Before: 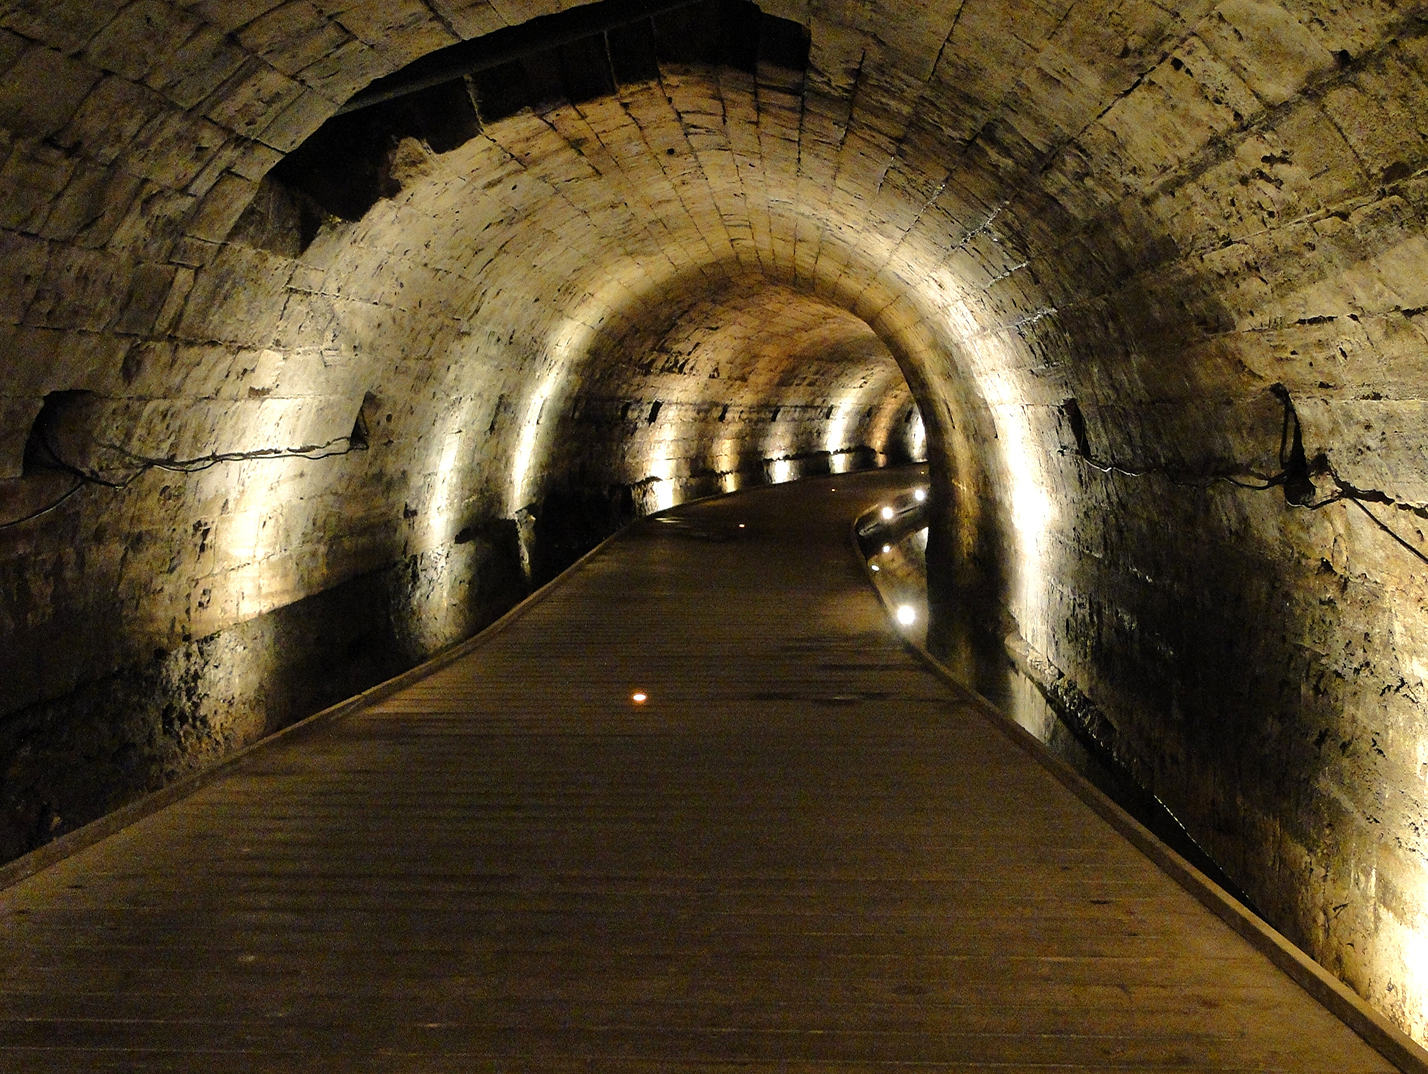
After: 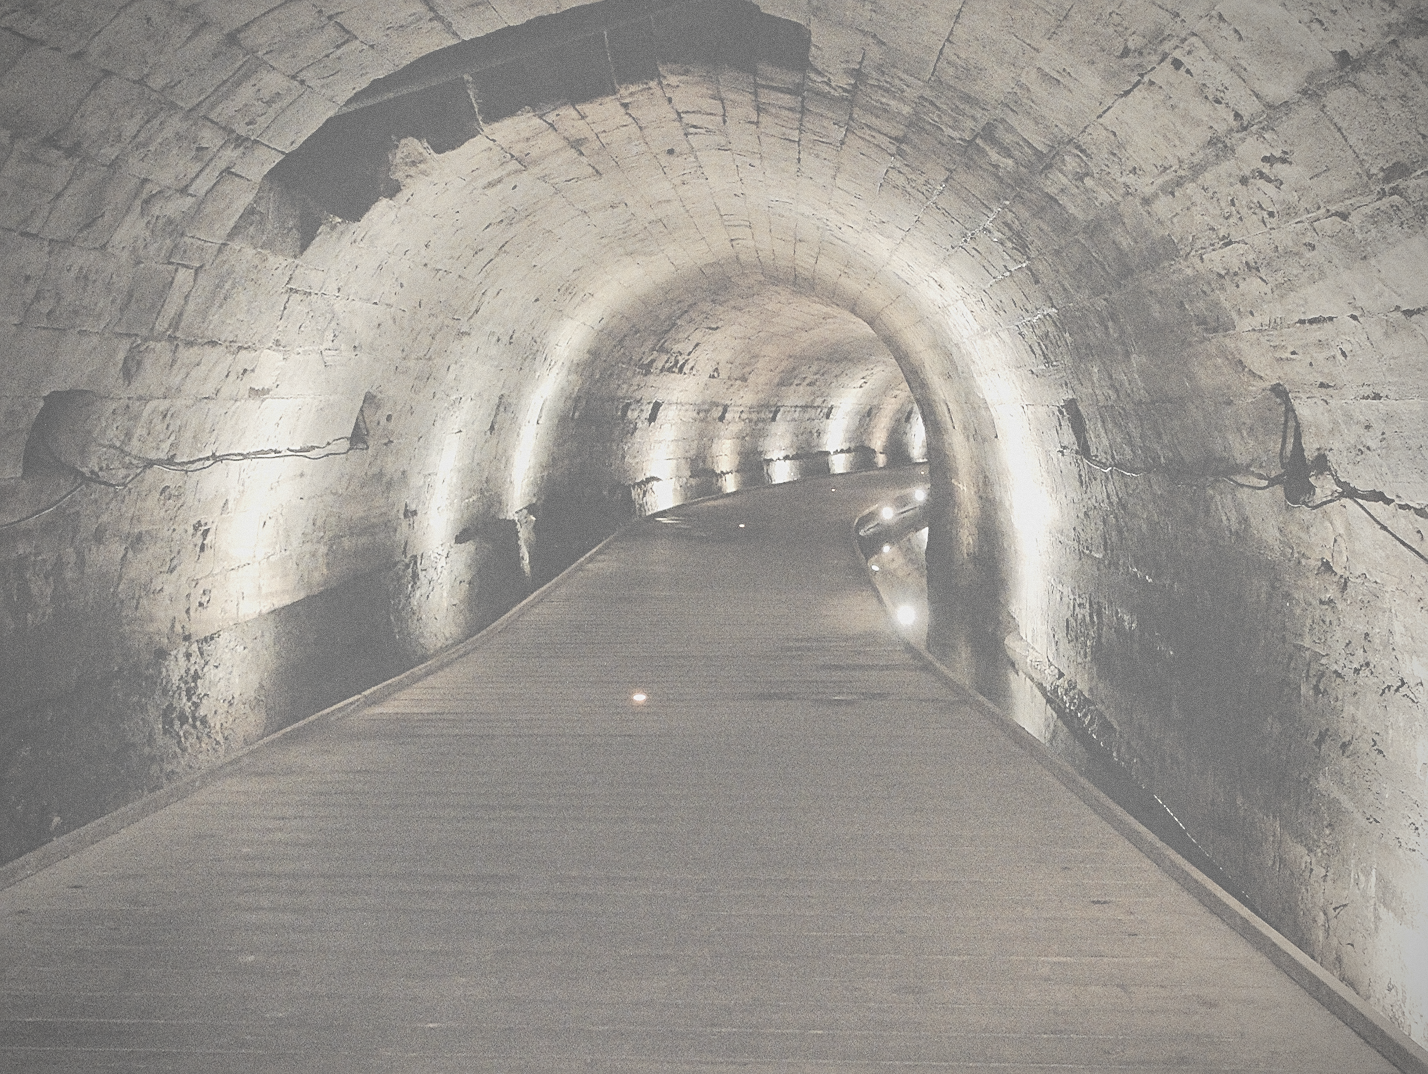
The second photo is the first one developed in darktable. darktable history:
grain: coarseness 0.09 ISO
vignetting: fall-off start 74.49%, fall-off radius 65.9%, brightness -0.628, saturation -0.68
contrast brightness saturation: contrast -0.32, brightness 0.75, saturation -0.78
sharpen: on, module defaults
